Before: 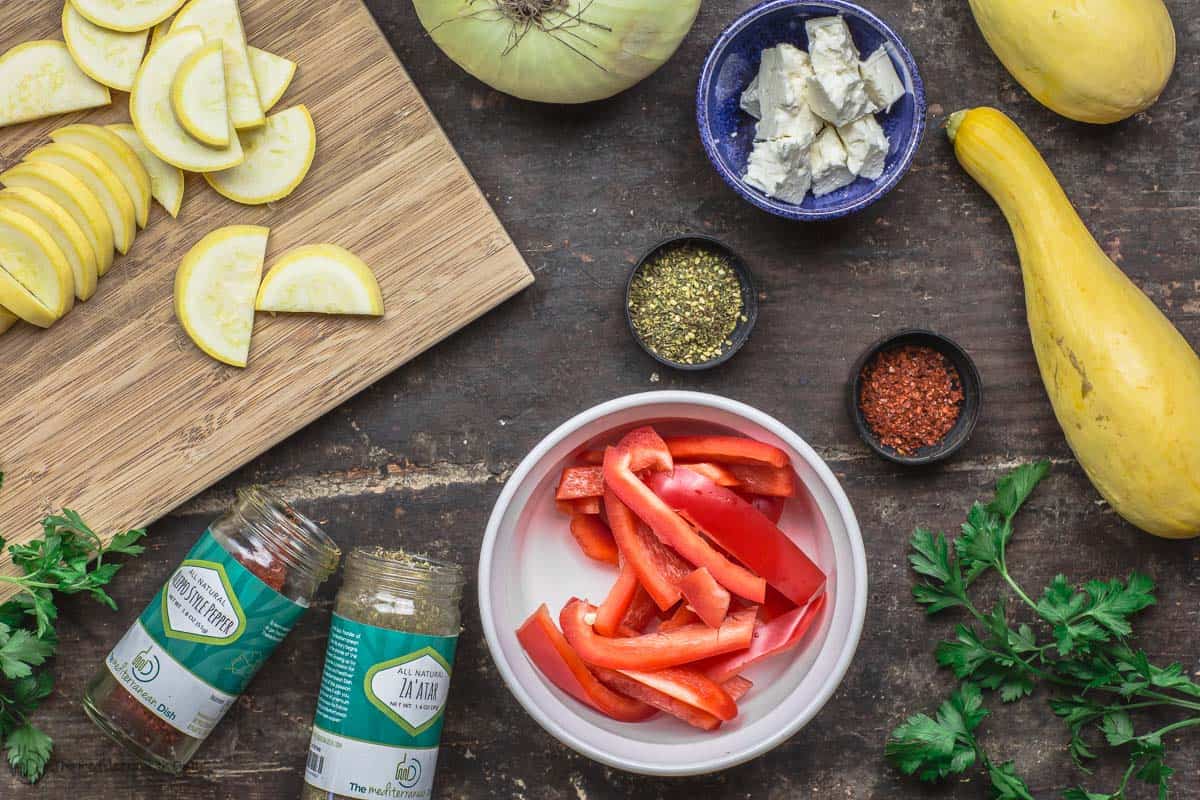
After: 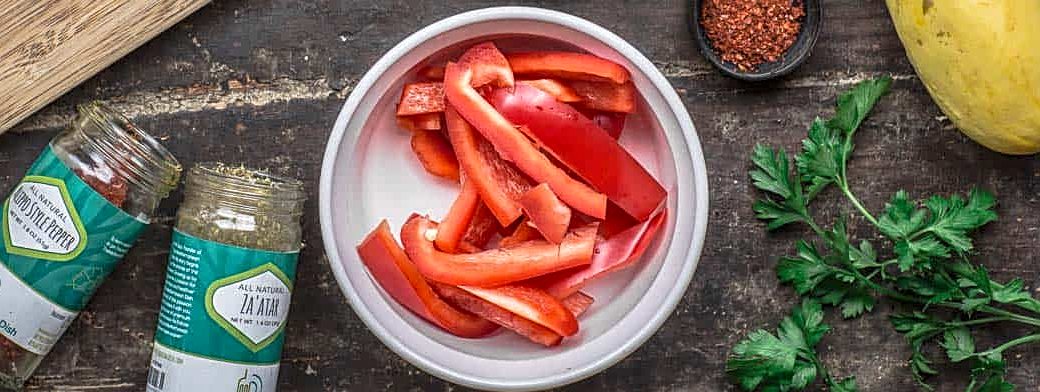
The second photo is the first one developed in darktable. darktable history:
exposure: black level correction 0.001, exposure 0.016 EV, compensate highlight preservation false
crop and rotate: left 13.258%, top 48.095%, bottom 2.877%
sharpen: on, module defaults
local contrast: on, module defaults
